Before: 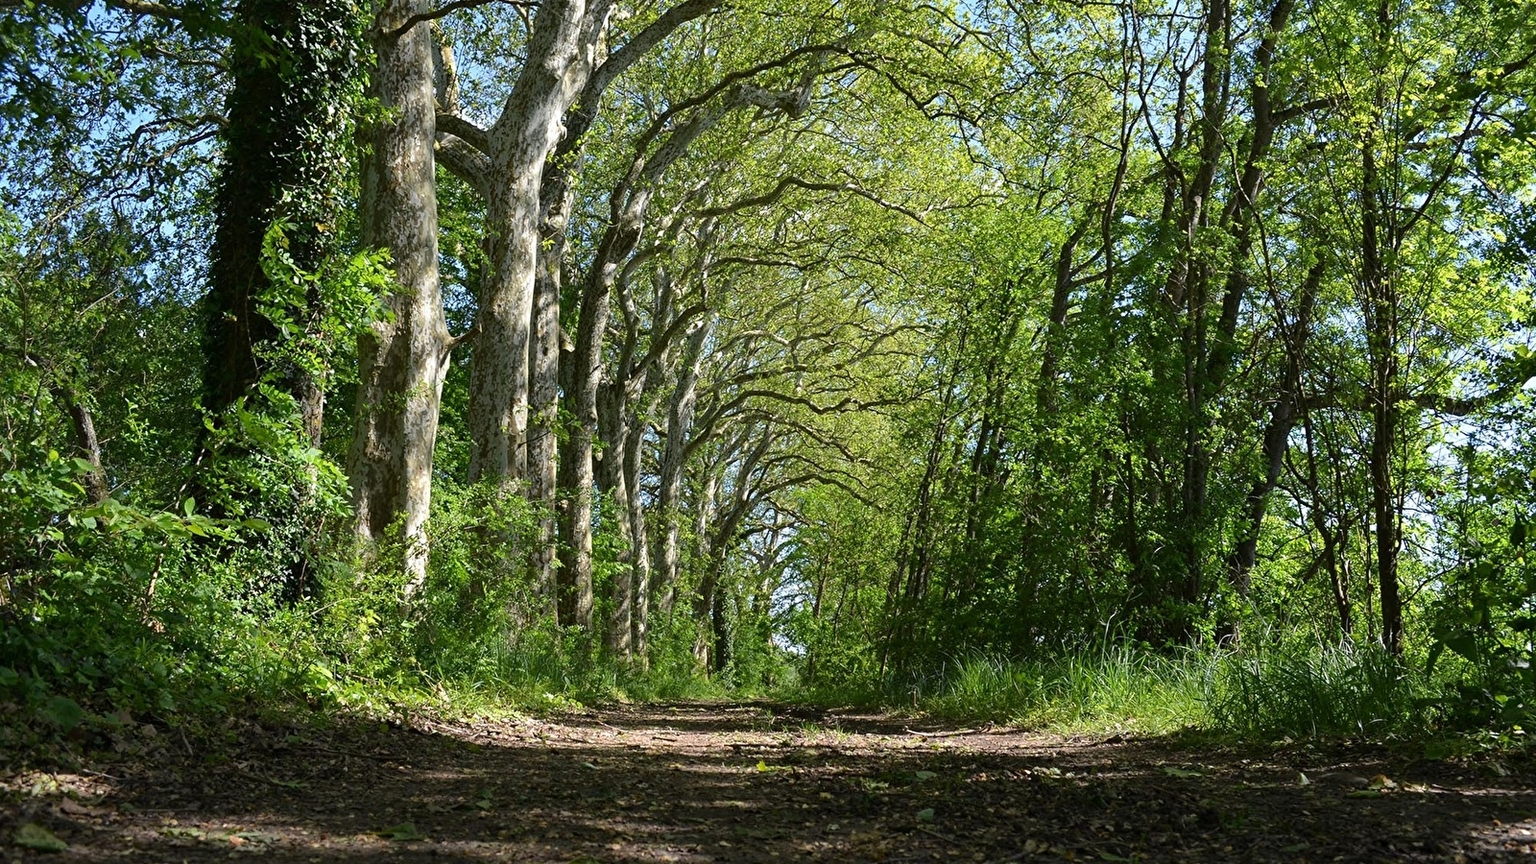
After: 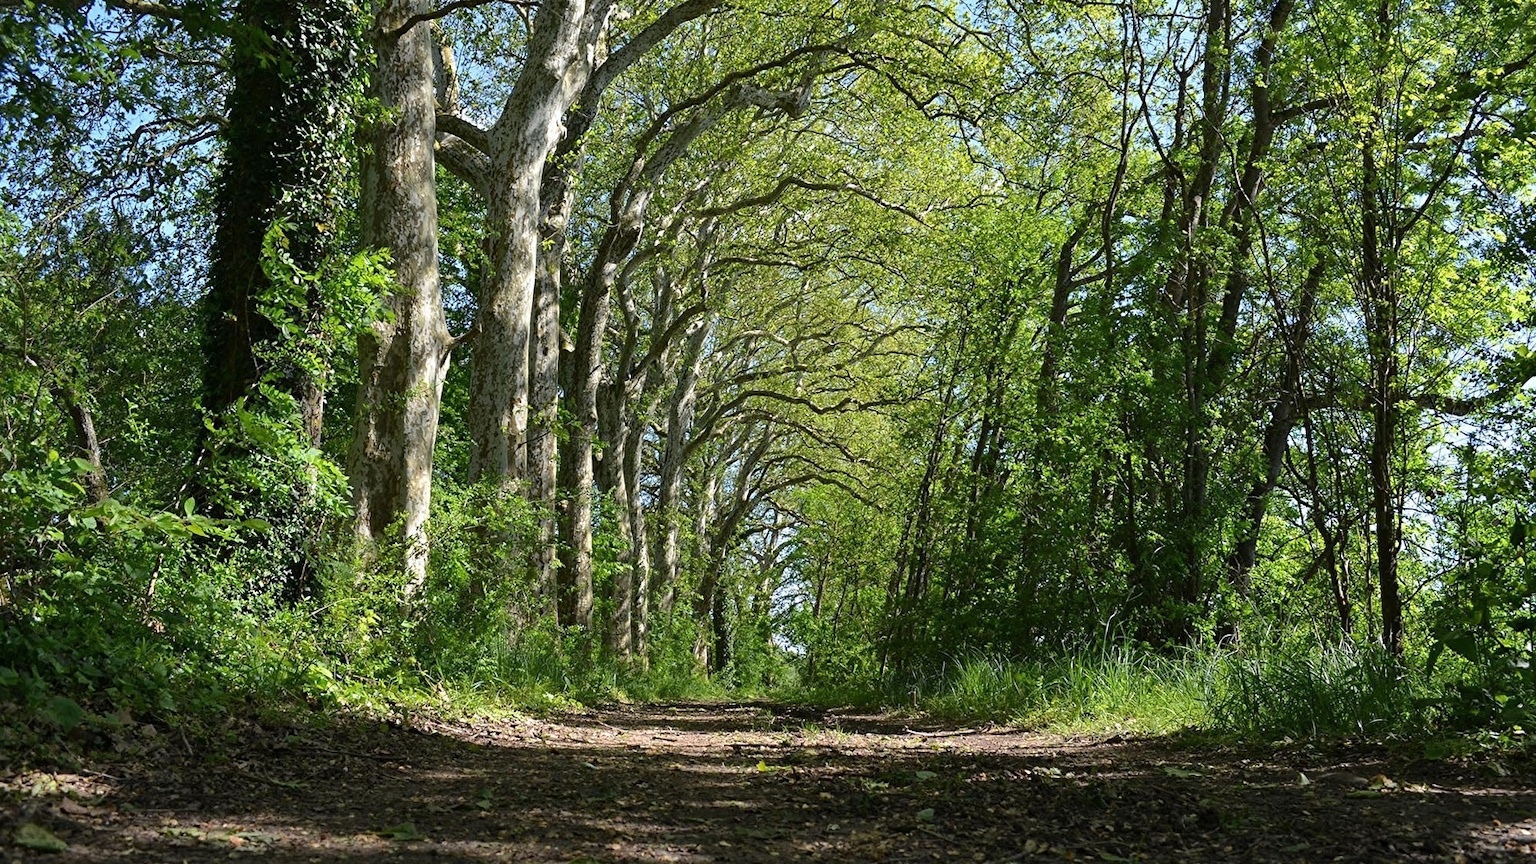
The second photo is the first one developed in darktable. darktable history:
shadows and highlights: shadows 25.4, highlights -47.96, soften with gaussian
